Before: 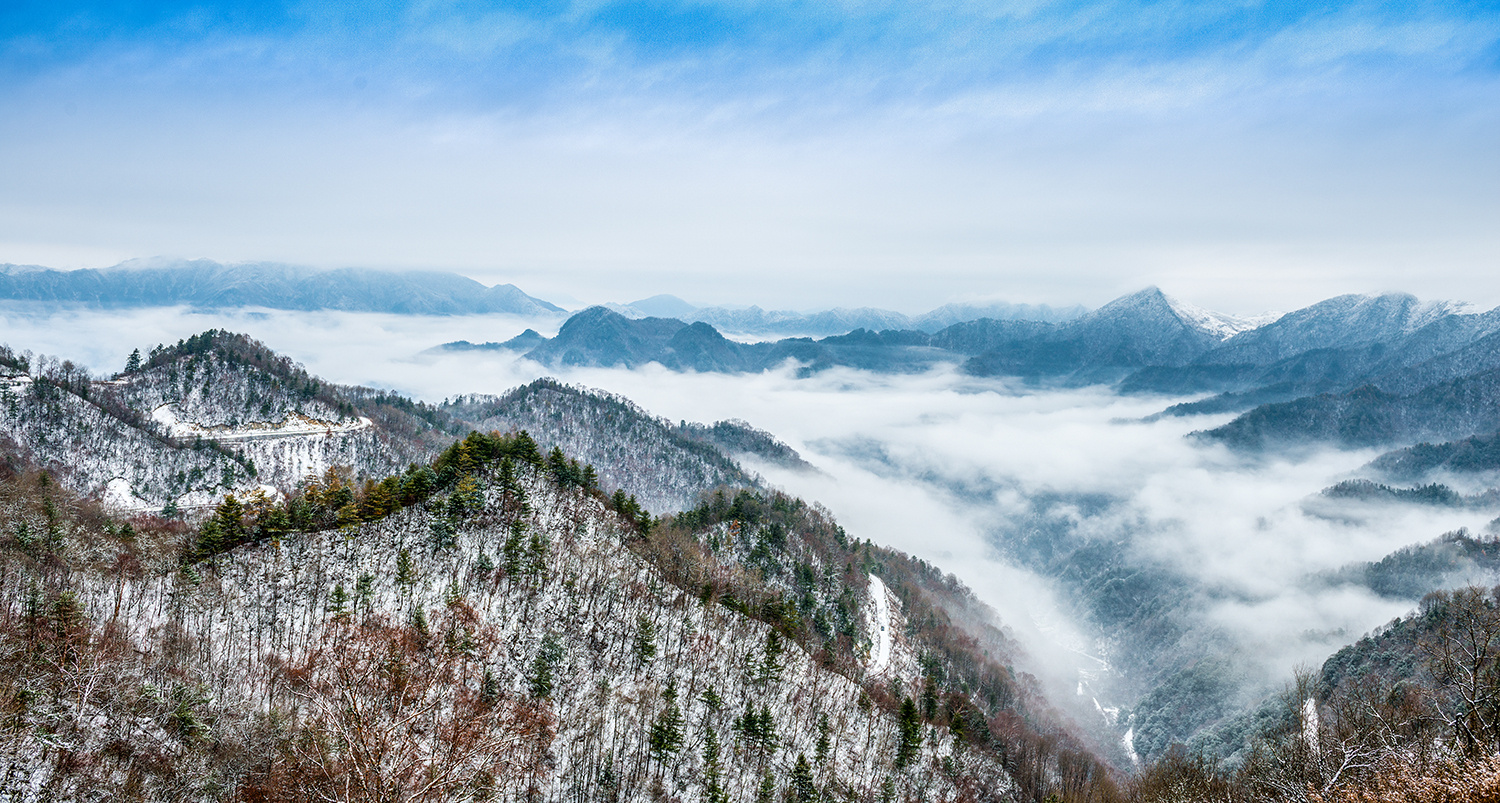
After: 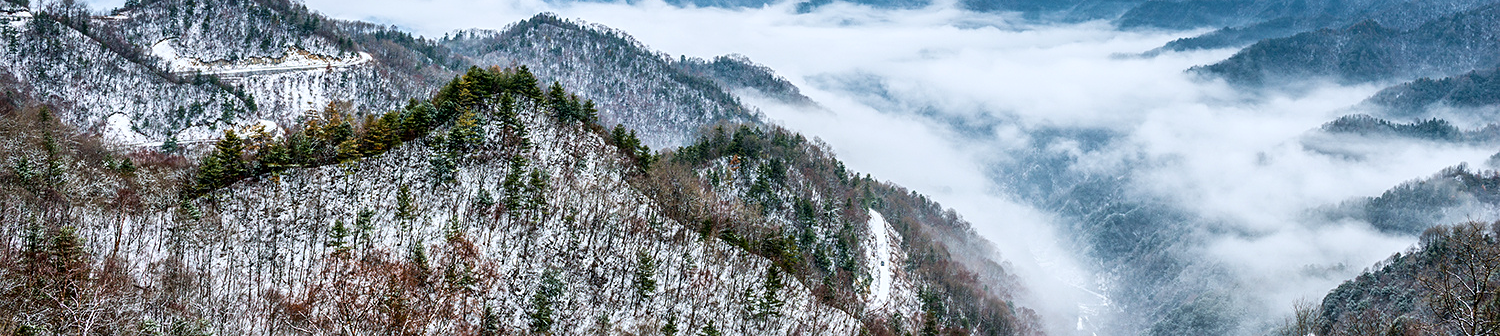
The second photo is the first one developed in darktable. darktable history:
crop: top 45.551%, bottom 12.262%
white balance: red 0.983, blue 1.036
sharpen: amount 0.2
shadows and highlights: shadows -30, highlights 30
